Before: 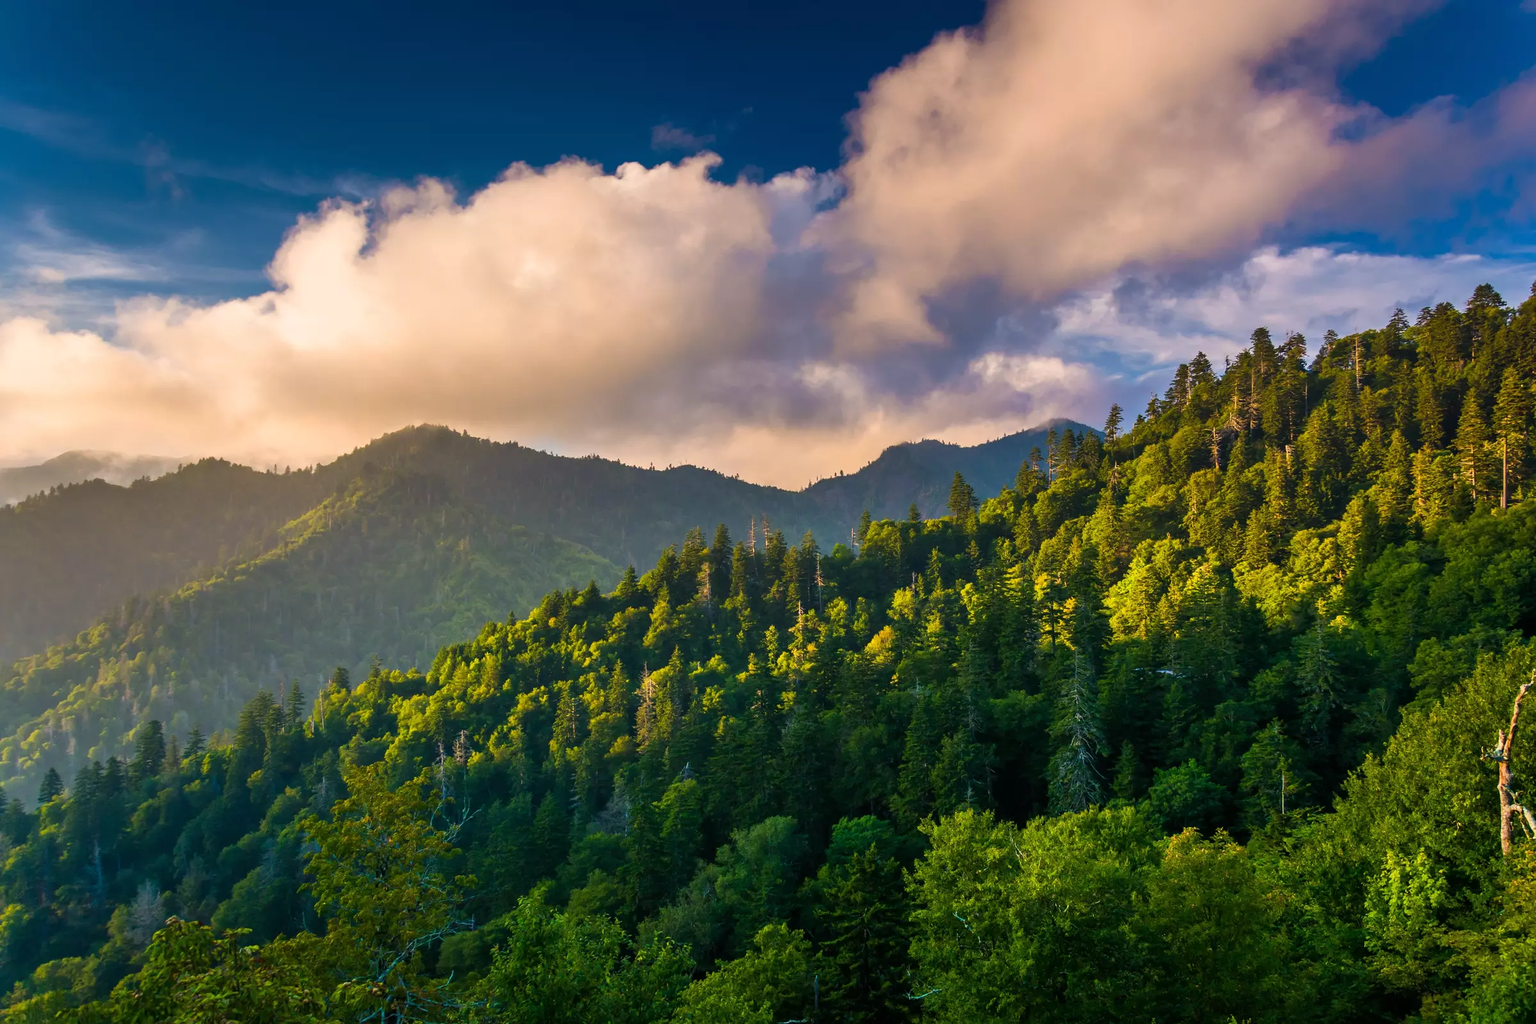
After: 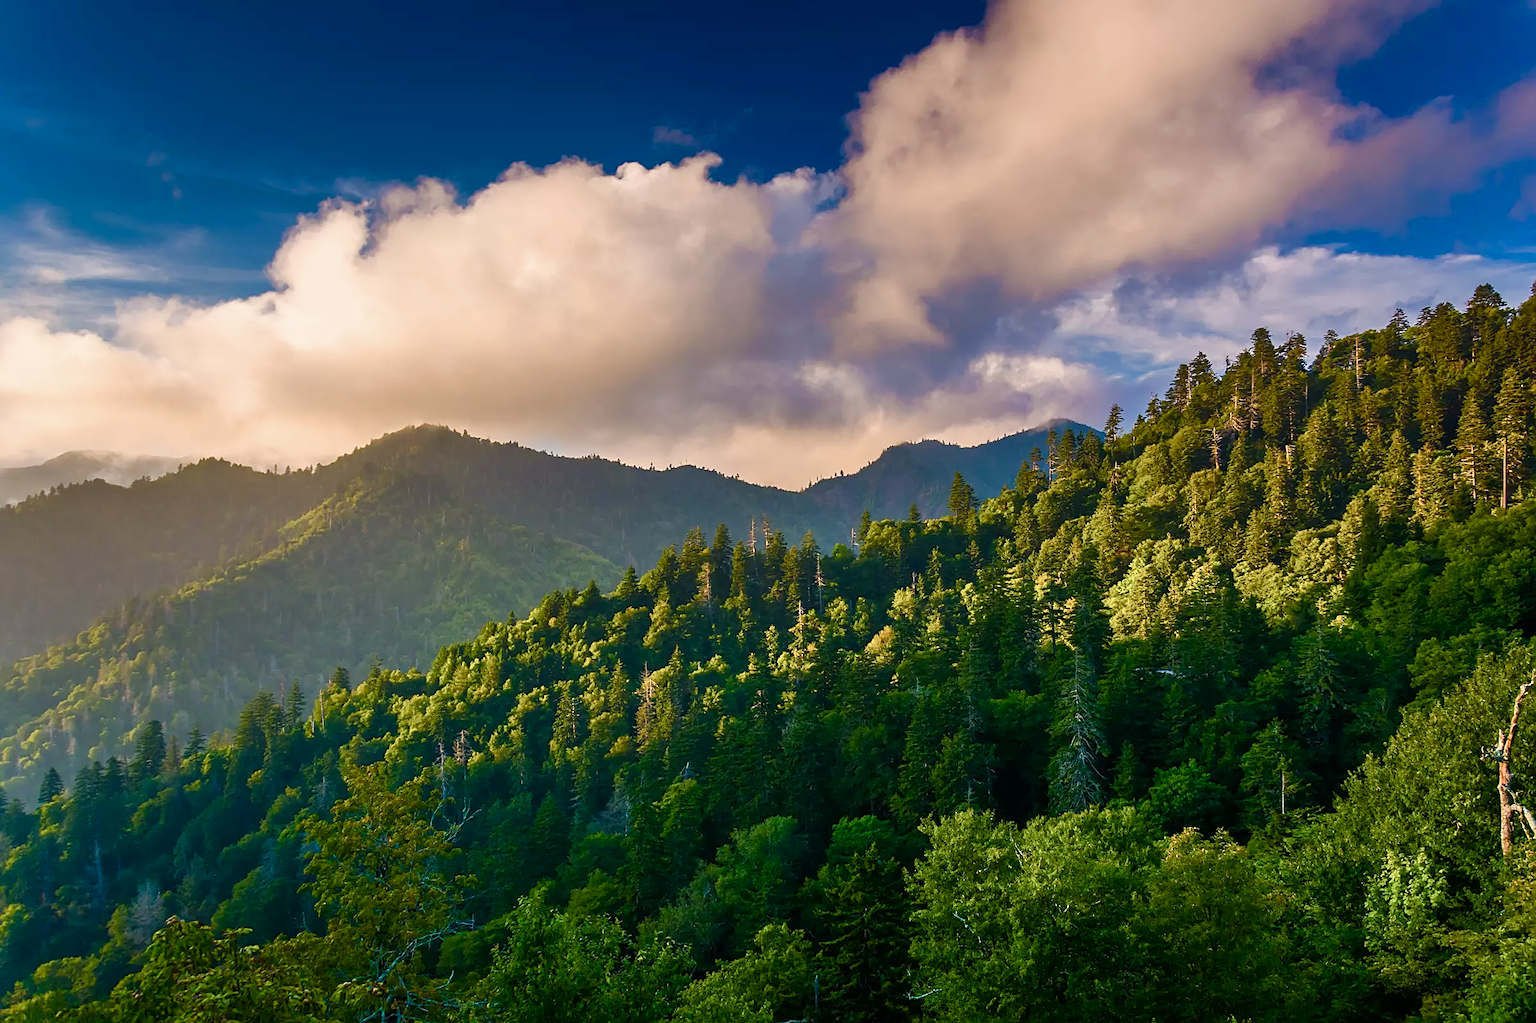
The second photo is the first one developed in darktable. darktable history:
color balance rgb: perceptual saturation grading › global saturation 20%, perceptual saturation grading › highlights -50%, perceptual saturation grading › shadows 30%
sharpen: on, module defaults
